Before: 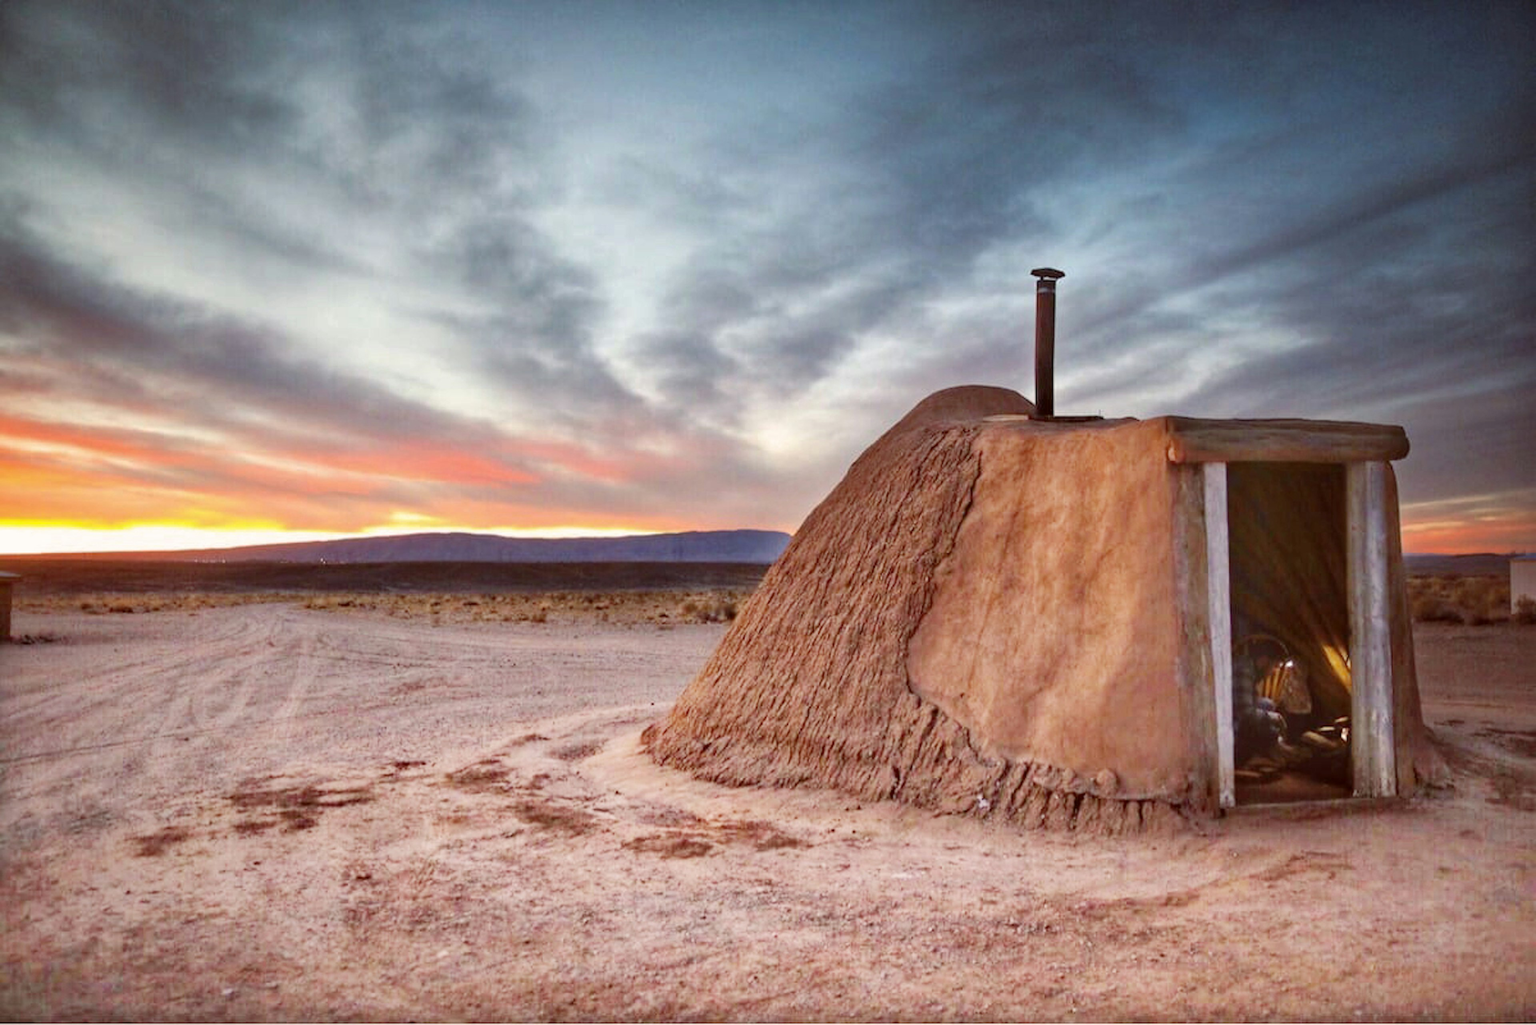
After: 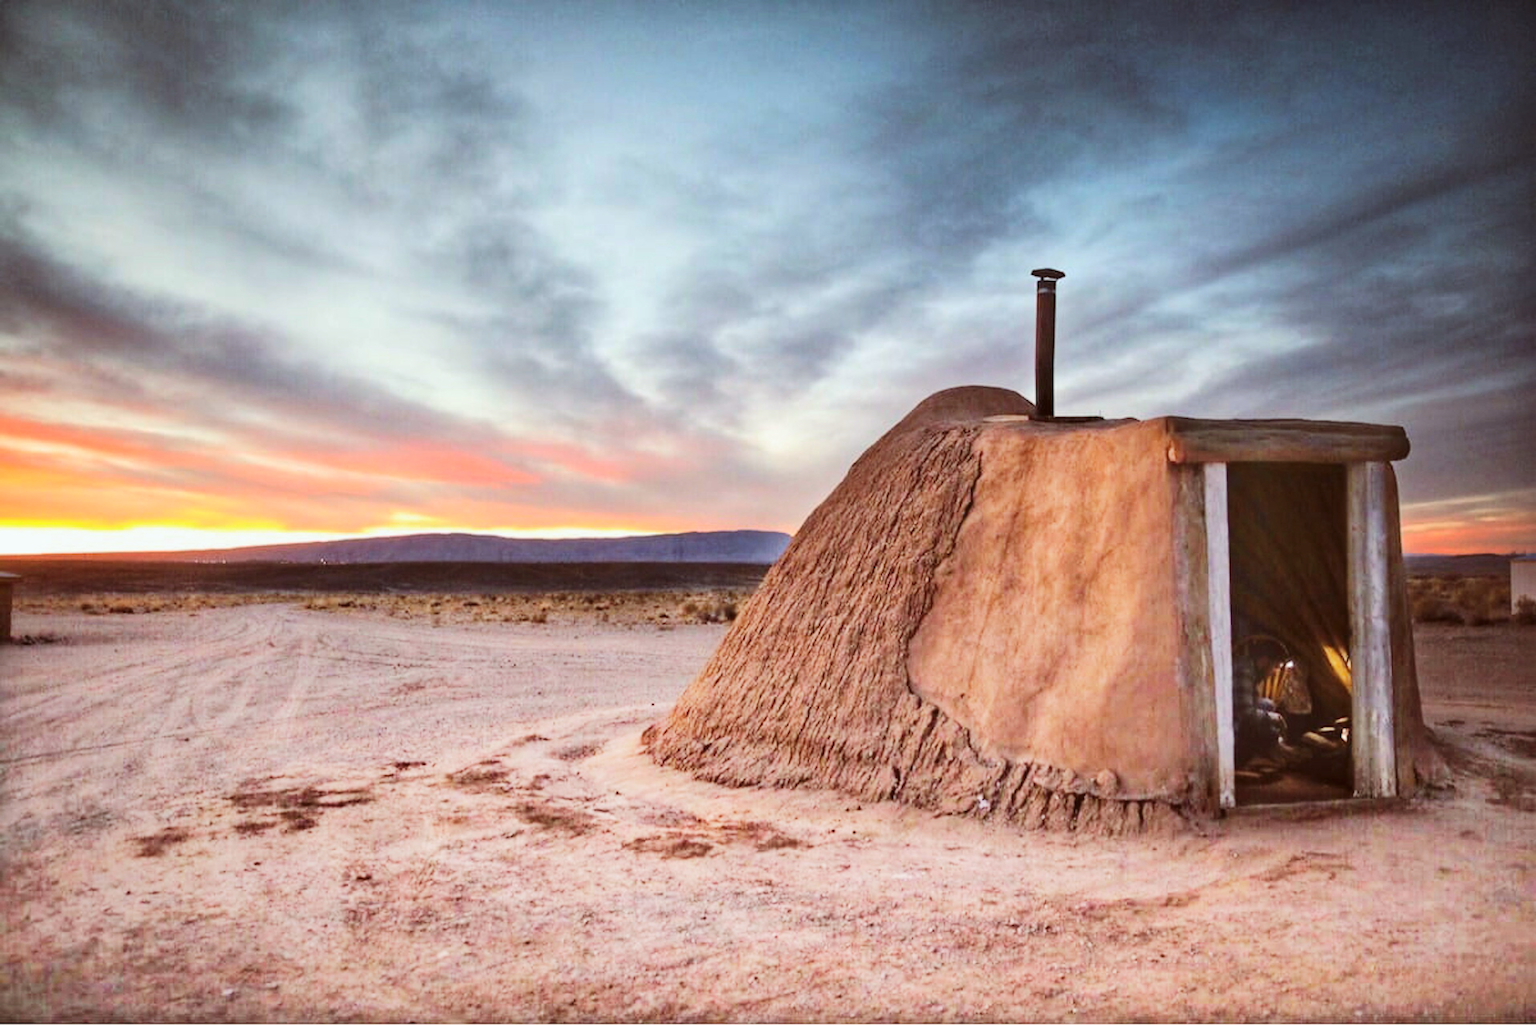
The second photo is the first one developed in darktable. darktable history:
color correction: highlights a* -2.81, highlights b* -2.83, shadows a* 2.56, shadows b* 2.79
tone curve: curves: ch0 [(0, 0) (0.051, 0.03) (0.096, 0.071) (0.251, 0.234) (0.461, 0.515) (0.605, 0.692) (0.761, 0.824) (0.881, 0.907) (1, 0.984)]; ch1 [(0, 0) (0.1, 0.038) (0.318, 0.243) (0.399, 0.351) (0.478, 0.469) (0.499, 0.499) (0.534, 0.541) (0.567, 0.592) (0.601, 0.629) (0.666, 0.7) (1, 1)]; ch2 [(0, 0) (0.453, 0.45) (0.479, 0.483) (0.504, 0.499) (0.52, 0.519) (0.541, 0.559) (0.601, 0.622) (0.824, 0.815) (1, 1)], color space Lab, linked channels, preserve colors none
exposure: black level correction -0.003, exposure 0.037 EV, compensate highlight preservation false
